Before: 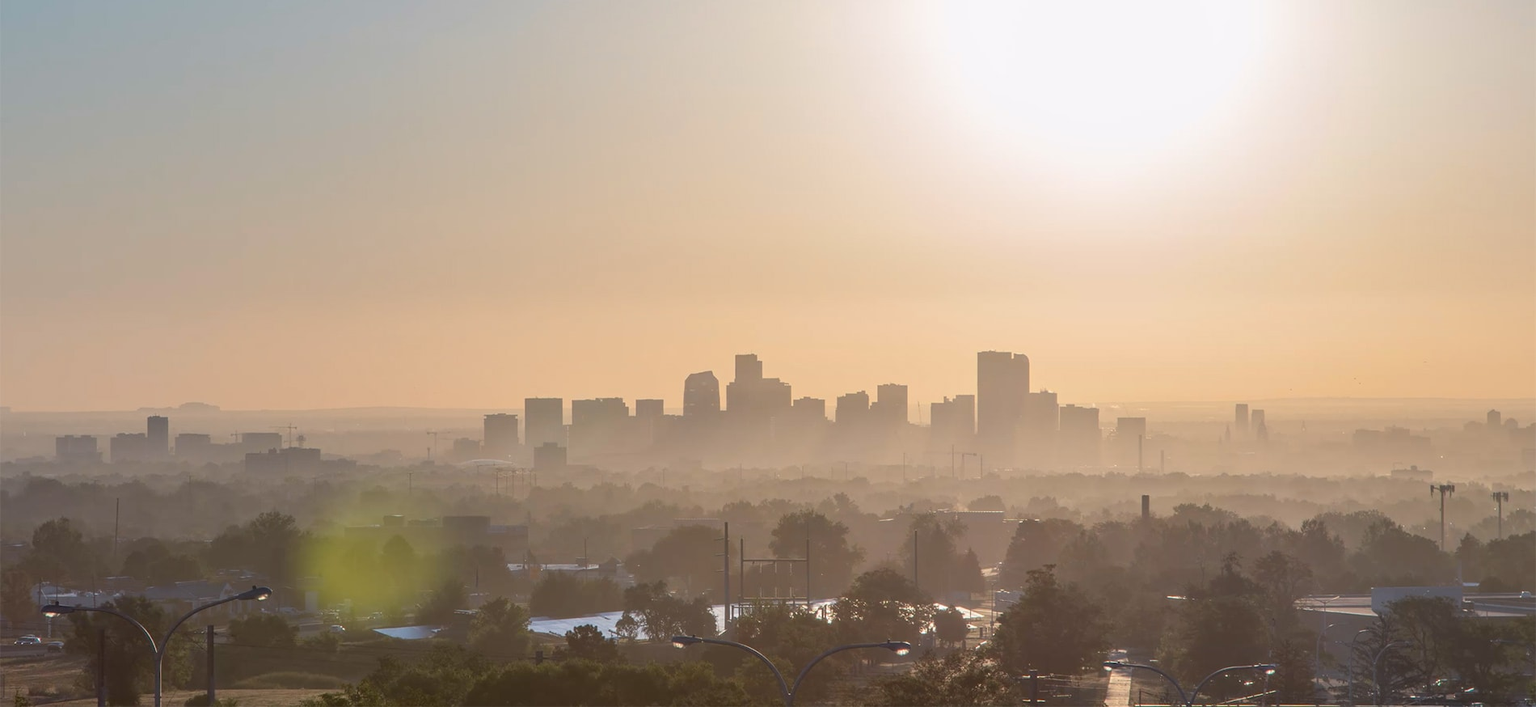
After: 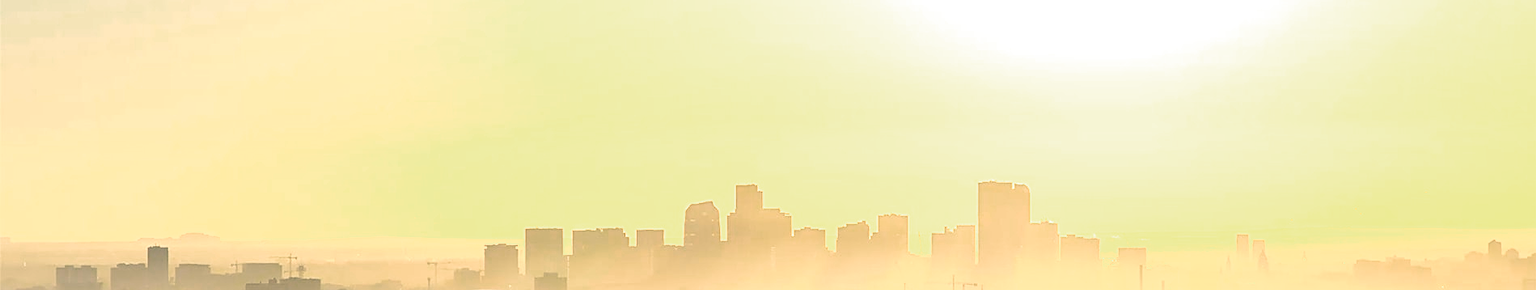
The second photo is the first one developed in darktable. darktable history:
sharpen: on, module defaults
crop and rotate: top 24.093%, bottom 34.779%
color correction: highlights a* -0.525, highlights b* 9.49, shadows a* -9.18, shadows b* 0.926
color zones: curves: ch0 [(0, 0.558) (0.143, 0.548) (0.286, 0.447) (0.429, 0.259) (0.571, 0.5) (0.714, 0.5) (0.857, 0.593) (1, 0.558)]; ch1 [(0, 0.543) (0.01, 0.544) (0.12, 0.492) (0.248, 0.458) (0.5, 0.534) (0.748, 0.5) (0.99, 0.469) (1, 0.543)]; ch2 [(0, 0.507) (0.143, 0.522) (0.286, 0.505) (0.429, 0.5) (0.571, 0.5) (0.714, 0.5) (0.857, 0.5) (1, 0.507)]
color balance rgb: highlights gain › chroma 3.08%, highlights gain › hue 76.75°, global offset › luminance -0.882%, perceptual saturation grading › global saturation 15.621%, perceptual saturation grading › highlights -19.334%, perceptual saturation grading › shadows 20.433%, global vibrance 14.257%
exposure: black level correction 0, exposure 1.105 EV, compensate highlight preservation false
velvia: on, module defaults
